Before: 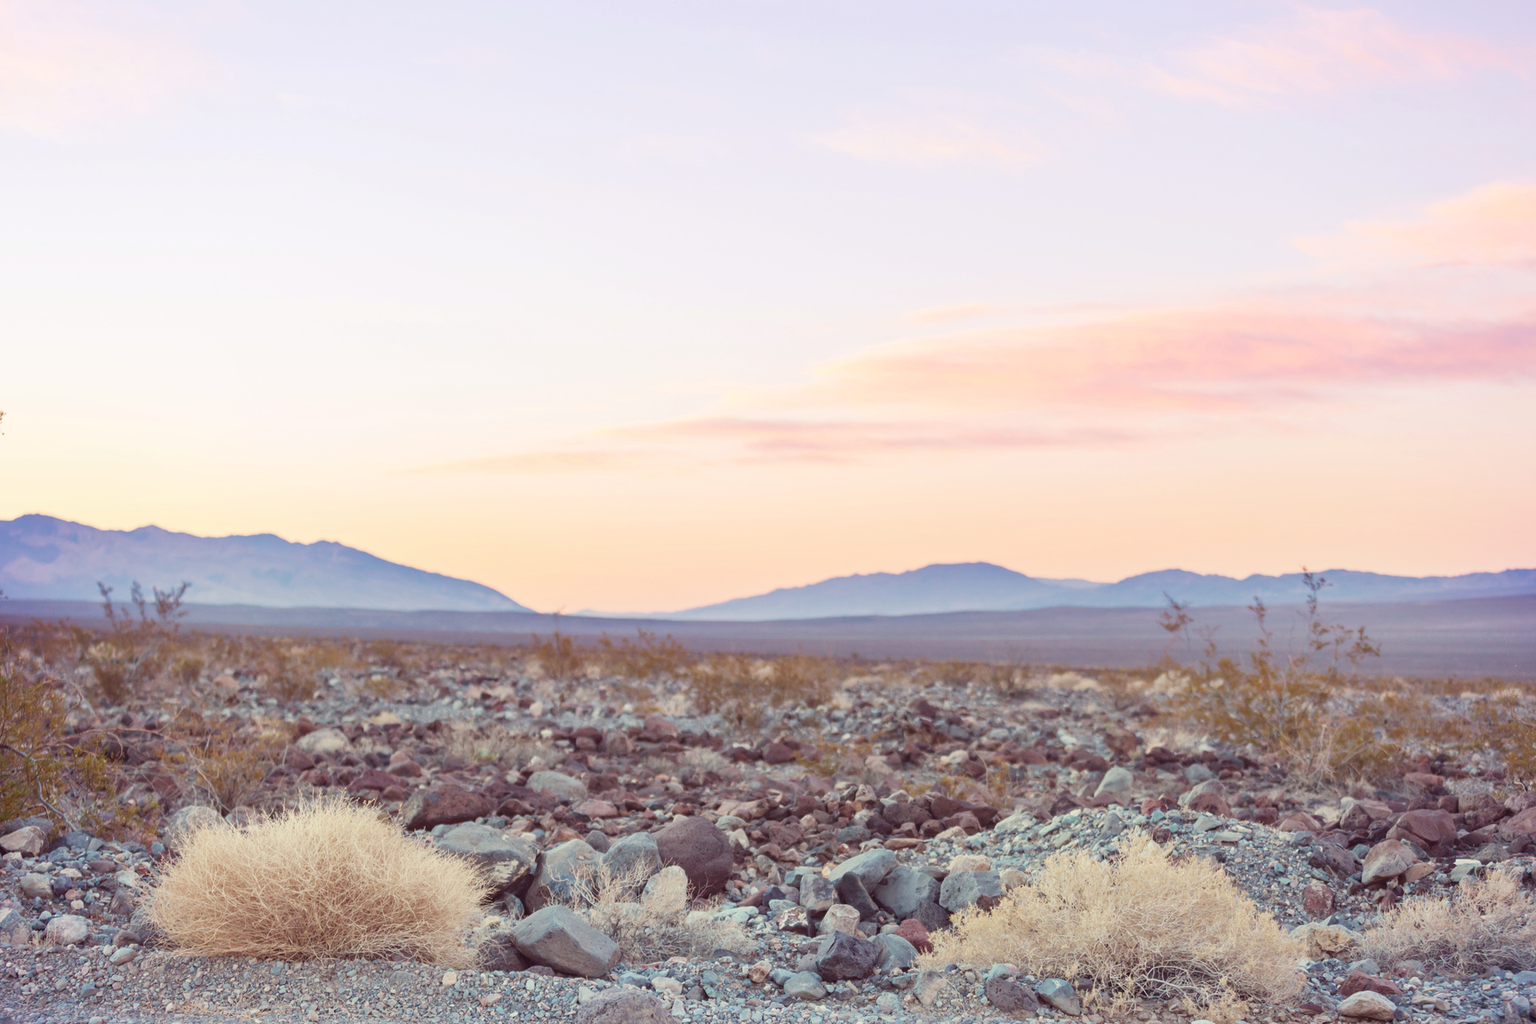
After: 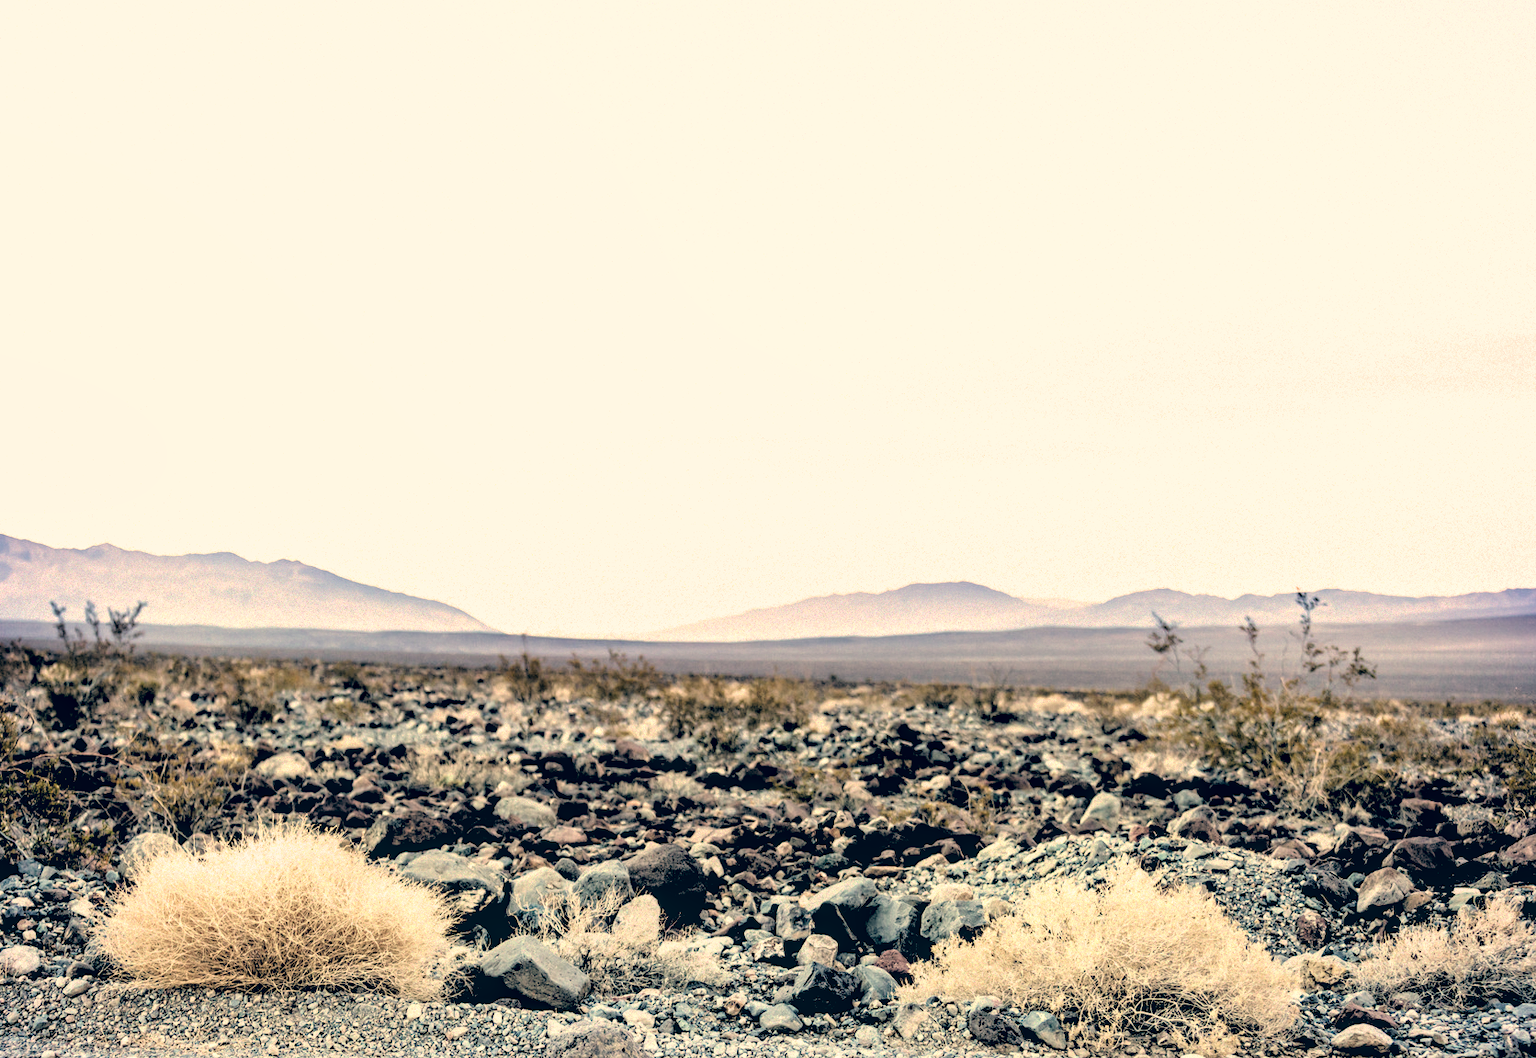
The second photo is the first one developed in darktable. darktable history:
color balance: lift [1.005, 0.99, 1.007, 1.01], gamma [1, 1.034, 1.032, 0.966], gain [0.873, 1.055, 1.067, 0.933]
crop and rotate: left 3.238%
color balance rgb: on, module defaults
exposure: black level correction 0.016, exposure -0.009 EV, compensate highlight preservation false
local contrast: on, module defaults
filmic rgb: black relative exposure -1 EV, white relative exposure 2.05 EV, hardness 1.52, contrast 2.25, enable highlight reconstruction true
rgb levels: levels [[0.01, 0.419, 0.839], [0, 0.5, 1], [0, 0.5, 1]]
color correction: highlights a* 10.32, highlights b* 14.66, shadows a* -9.59, shadows b* -15.02
